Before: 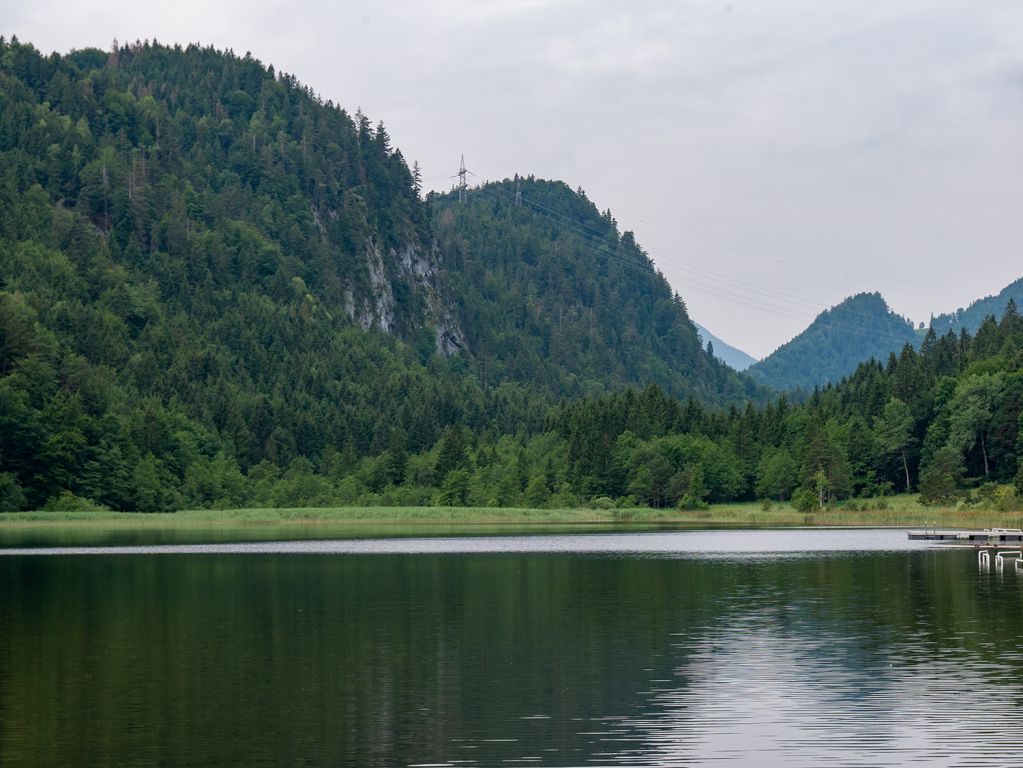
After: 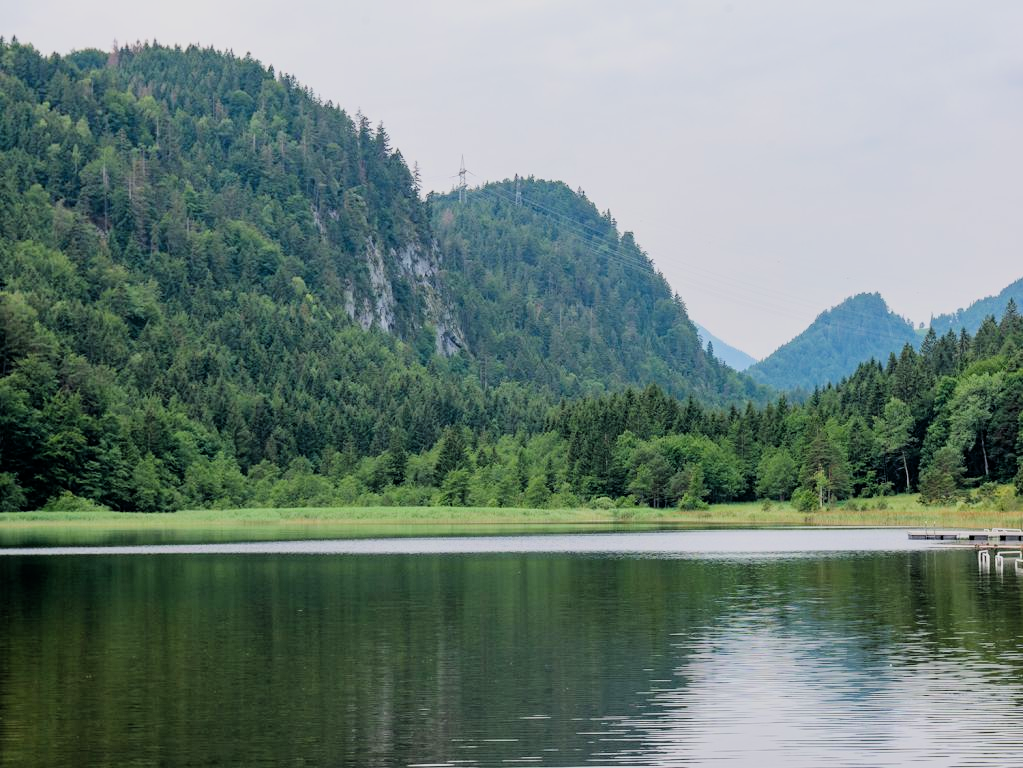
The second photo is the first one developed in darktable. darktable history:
filmic rgb: black relative exposure -6.09 EV, white relative exposure 6.98 EV, threshold 3.02 EV, hardness 2.25, color science v6 (2022), enable highlight reconstruction true
exposure: black level correction 0, exposure 1.105 EV, compensate highlight preservation false
